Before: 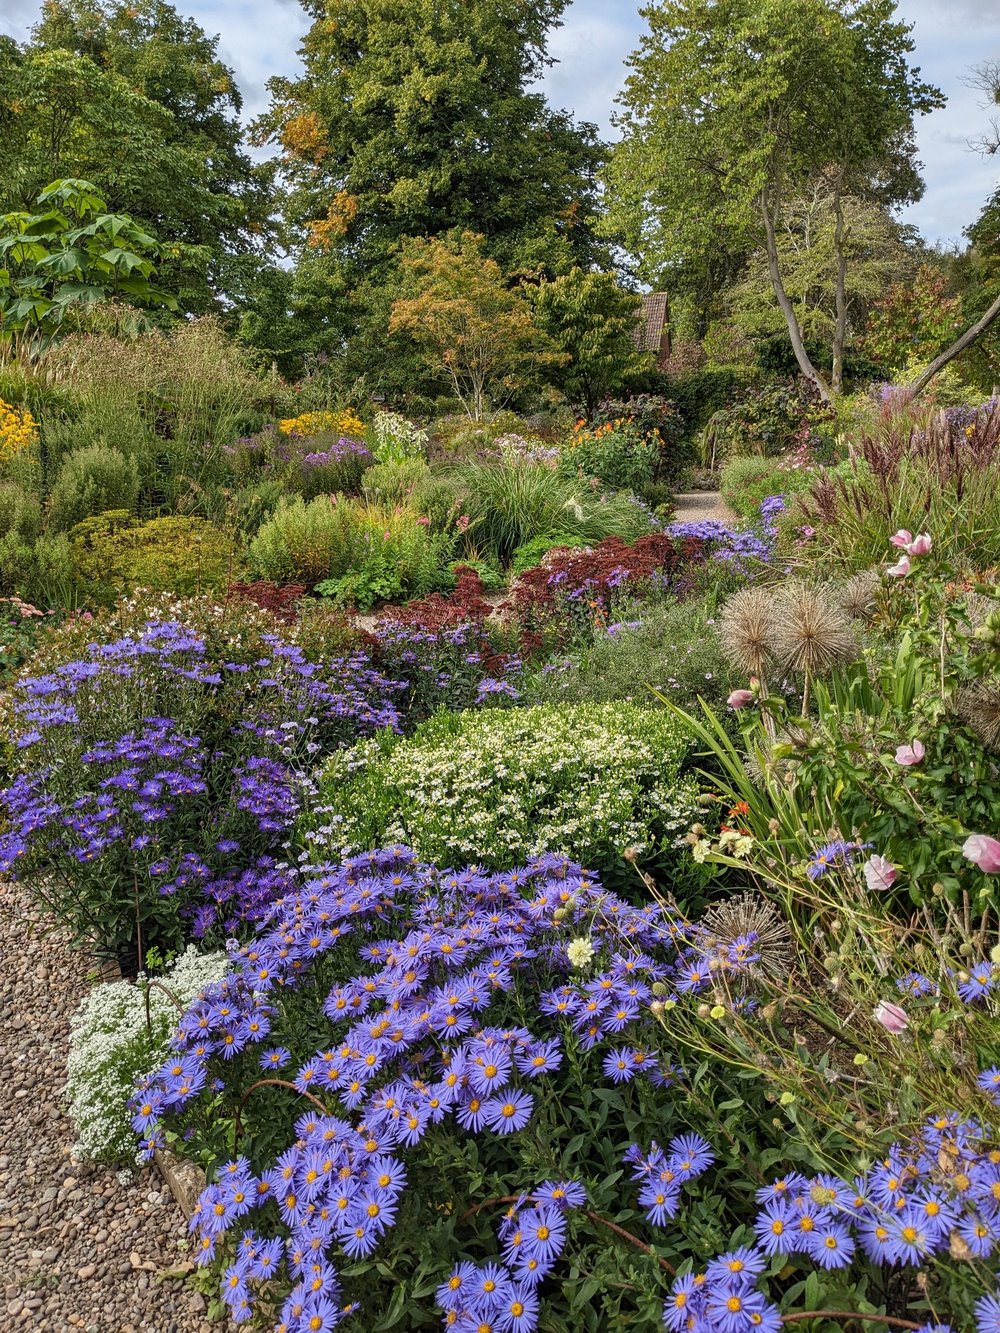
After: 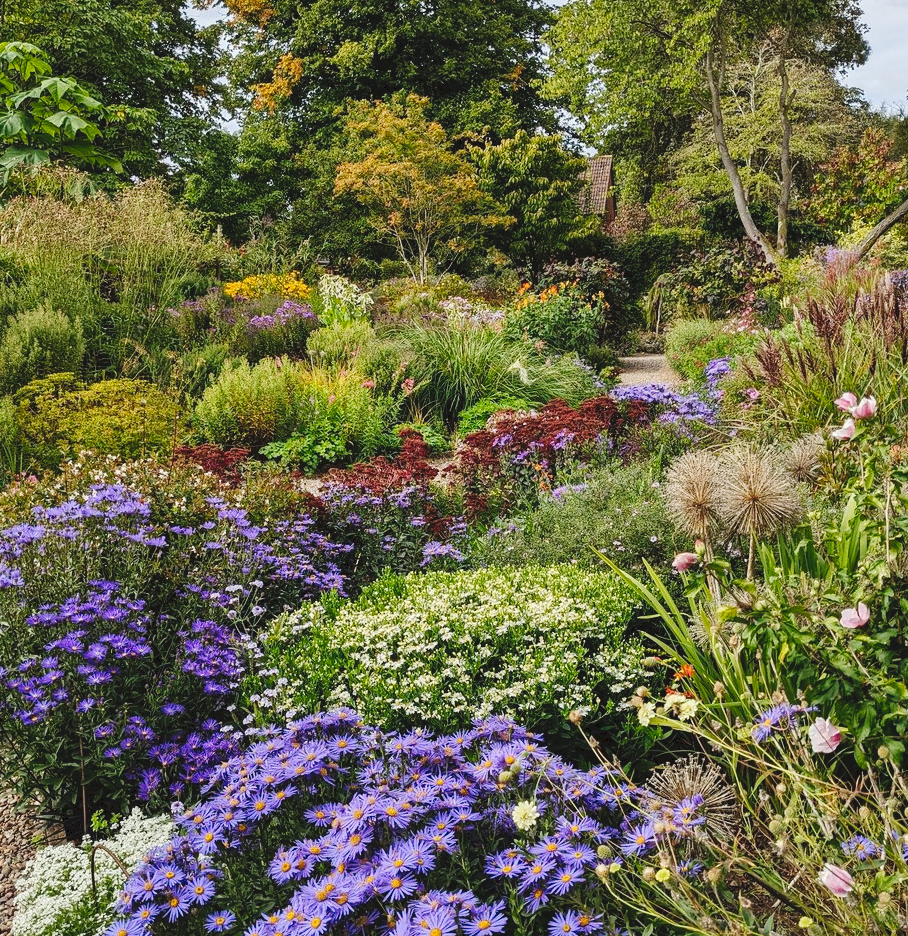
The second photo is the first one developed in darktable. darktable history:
crop: left 5.596%, top 10.314%, right 3.534%, bottom 19.395%
tone curve: curves: ch0 [(0, 0) (0.003, 0.077) (0.011, 0.078) (0.025, 0.078) (0.044, 0.08) (0.069, 0.088) (0.1, 0.102) (0.136, 0.12) (0.177, 0.148) (0.224, 0.191) (0.277, 0.261) (0.335, 0.335) (0.399, 0.419) (0.468, 0.522) (0.543, 0.611) (0.623, 0.702) (0.709, 0.779) (0.801, 0.855) (0.898, 0.918) (1, 1)], preserve colors none
